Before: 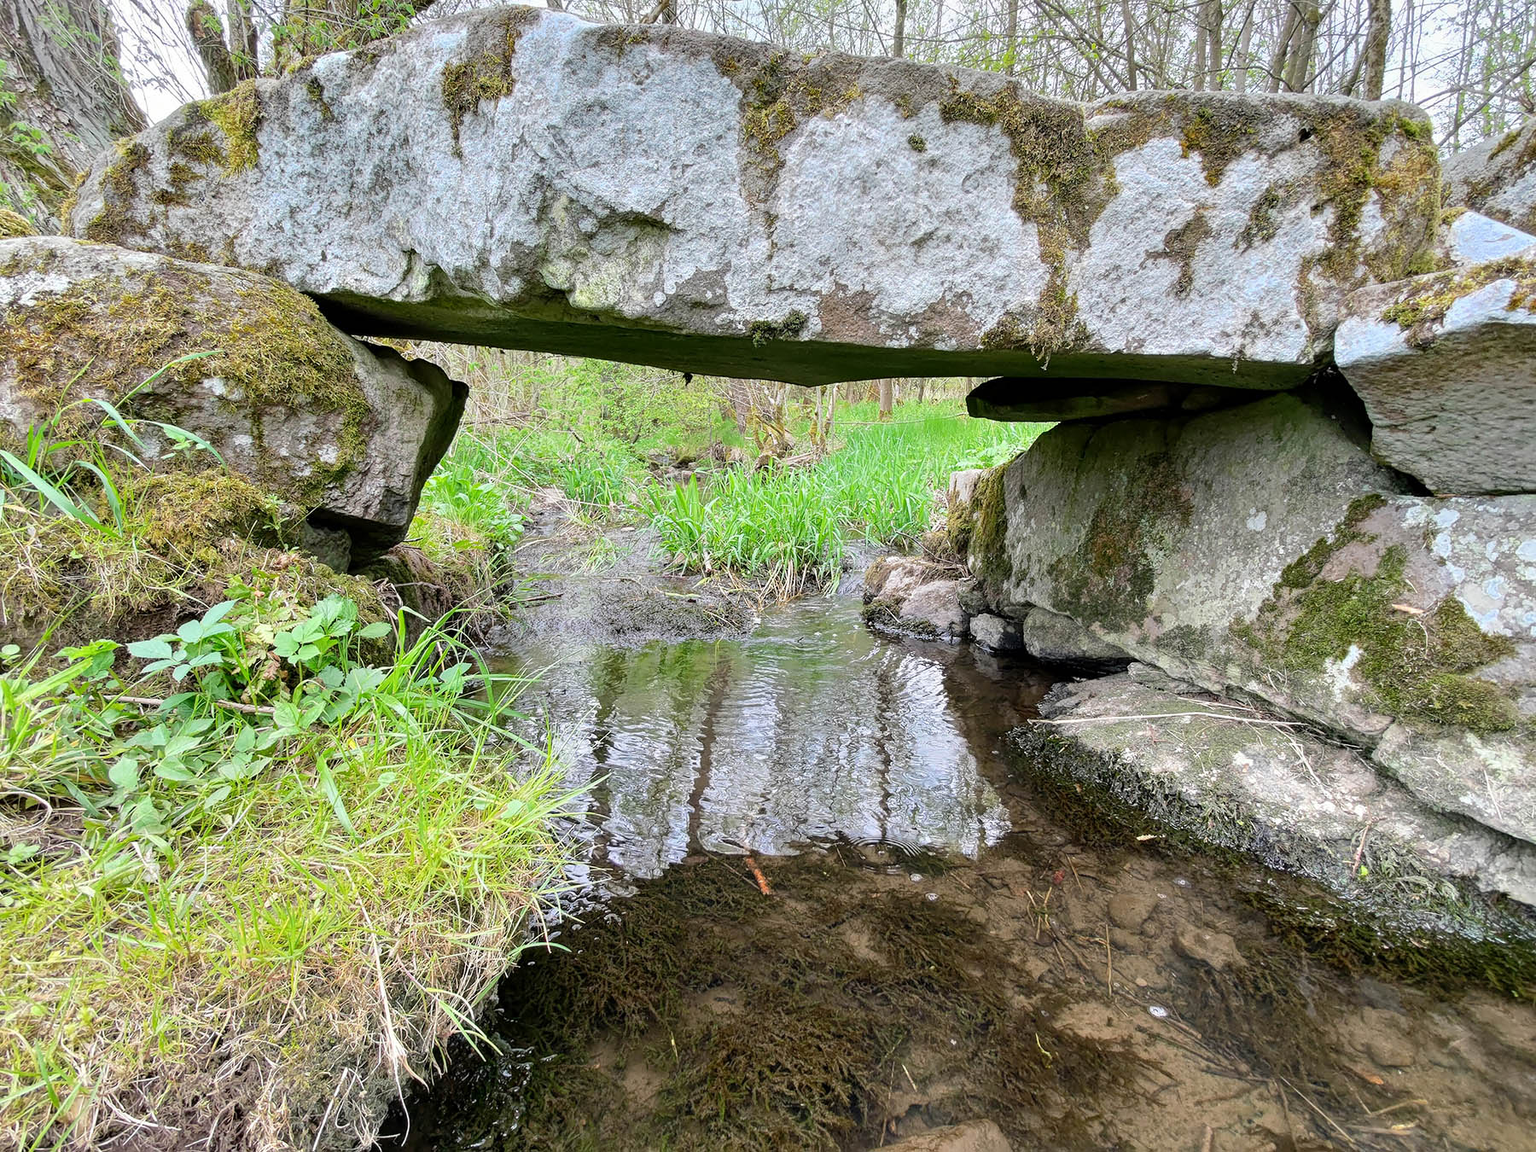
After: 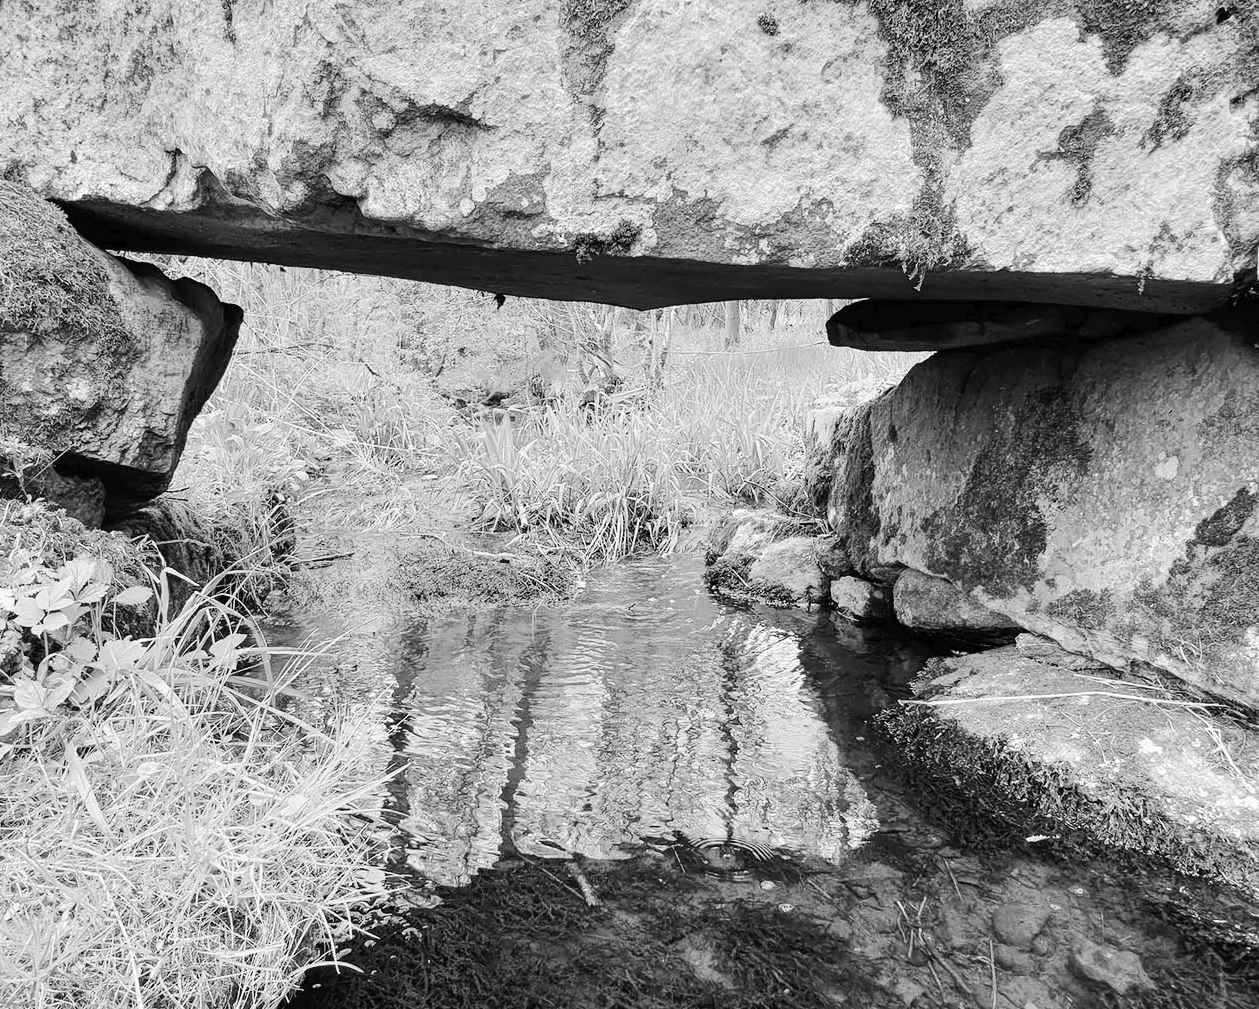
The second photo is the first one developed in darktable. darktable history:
crop and rotate: left 17.046%, top 10.659%, right 12.989%, bottom 14.553%
tone curve: curves: ch0 [(0, 0) (0.003, 0.019) (0.011, 0.022) (0.025, 0.029) (0.044, 0.041) (0.069, 0.06) (0.1, 0.09) (0.136, 0.123) (0.177, 0.163) (0.224, 0.206) (0.277, 0.268) (0.335, 0.35) (0.399, 0.436) (0.468, 0.526) (0.543, 0.624) (0.623, 0.713) (0.709, 0.779) (0.801, 0.845) (0.898, 0.912) (1, 1)], preserve colors none
color zones: curves: ch1 [(0, -0.394) (0.143, -0.394) (0.286, -0.394) (0.429, -0.392) (0.571, -0.391) (0.714, -0.391) (0.857, -0.391) (1, -0.394)]
